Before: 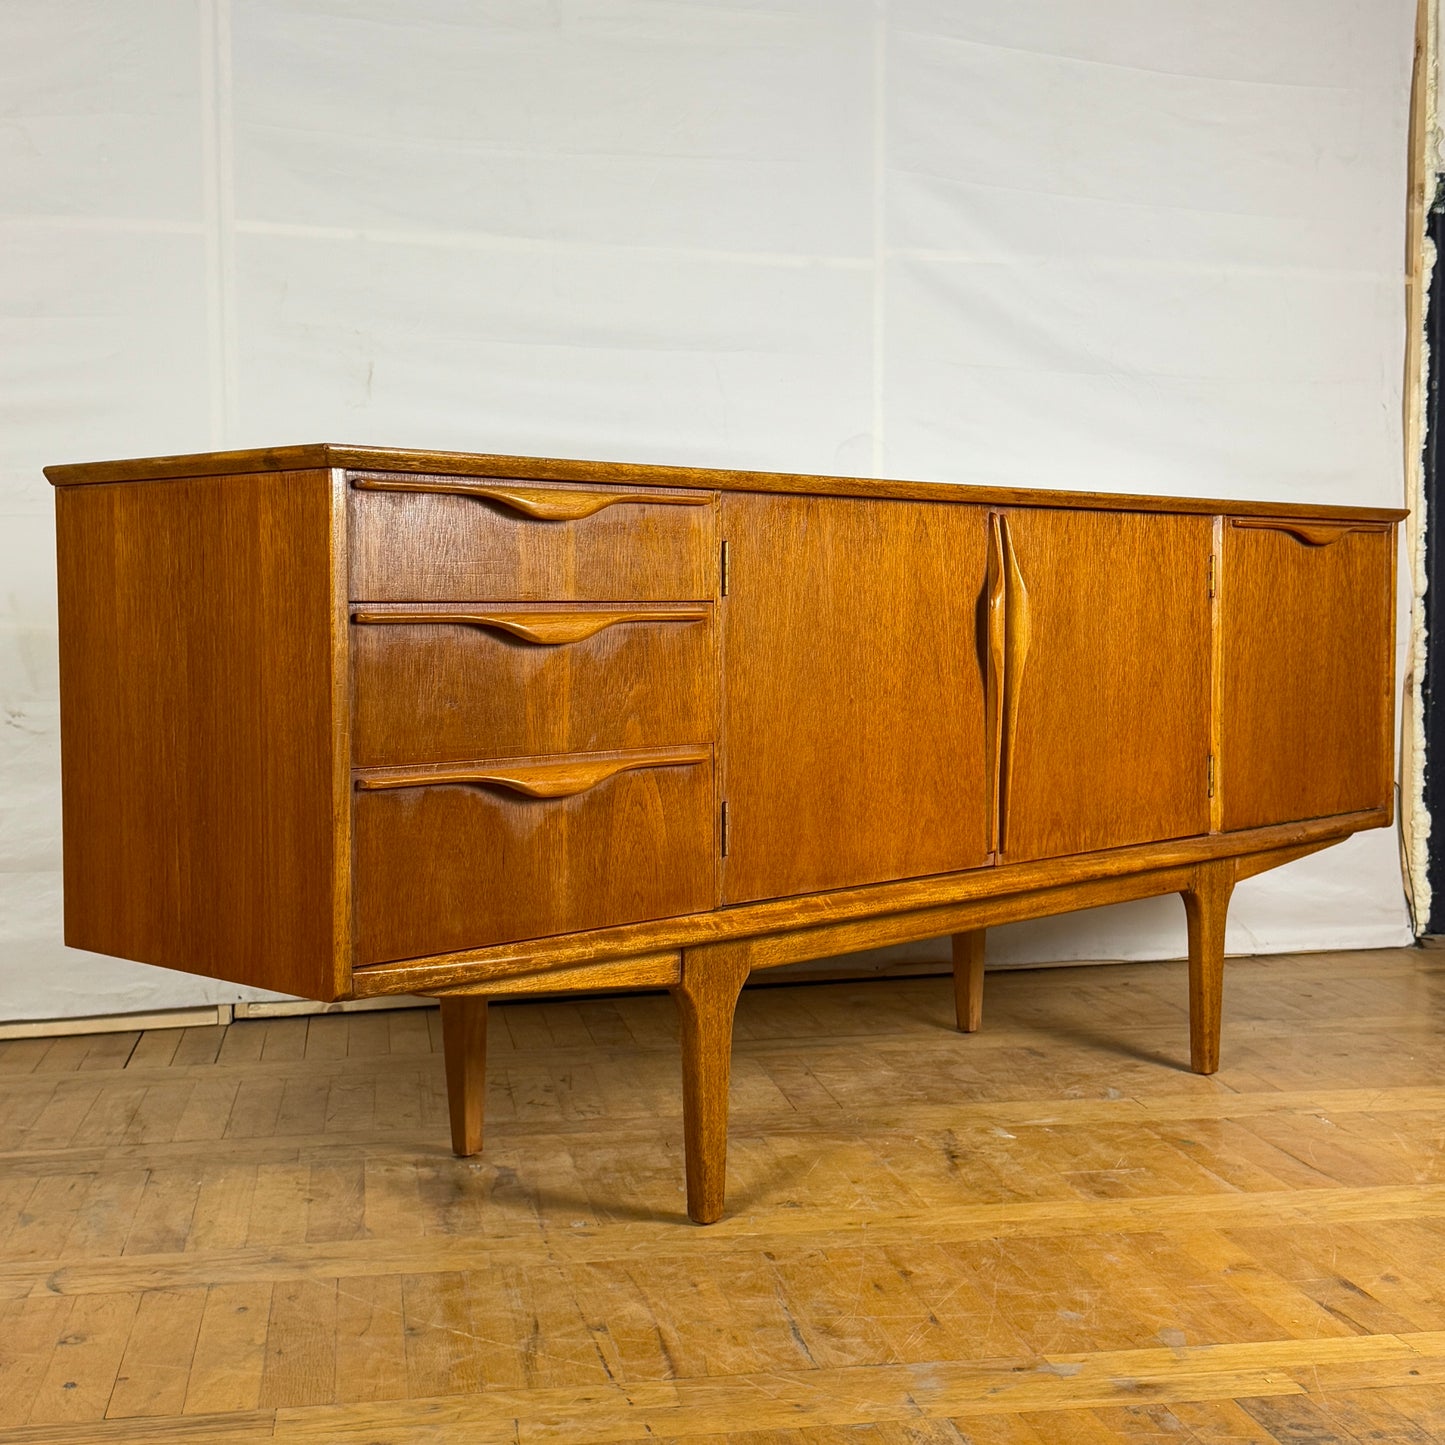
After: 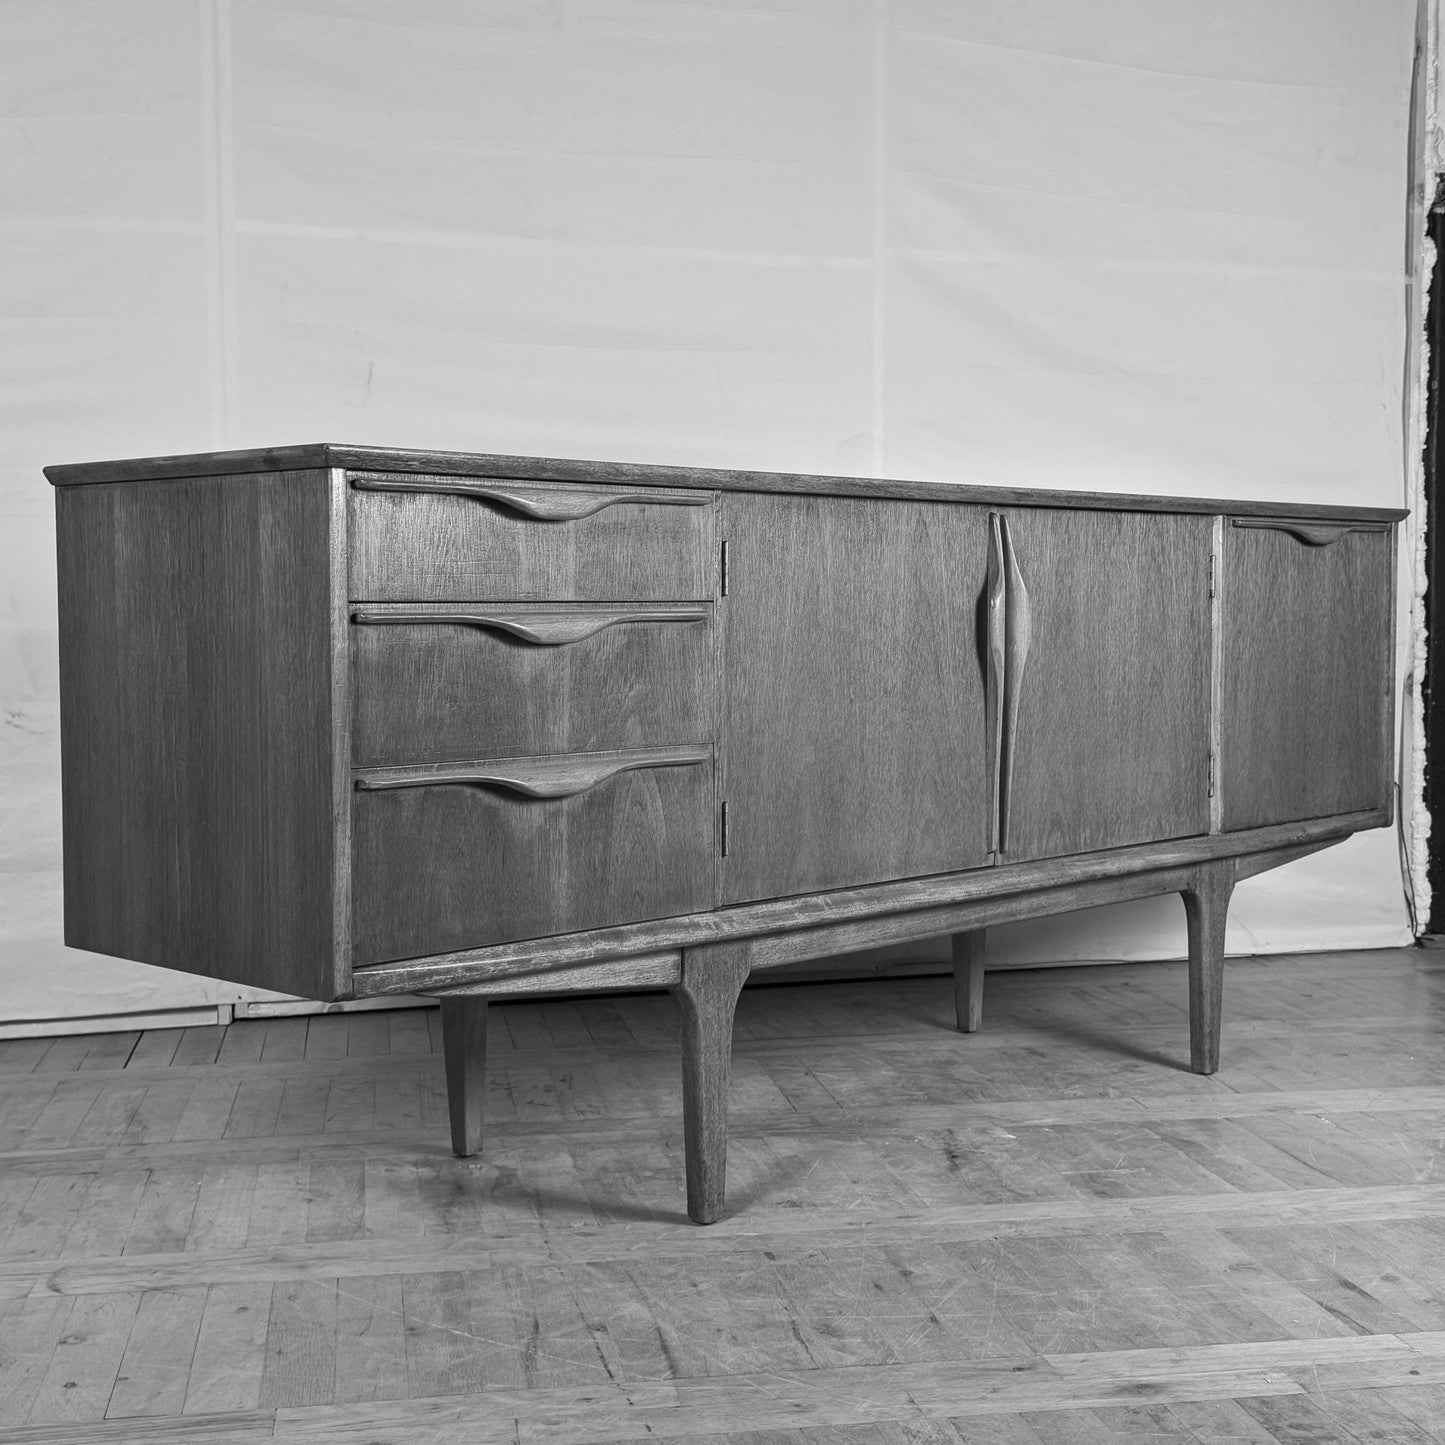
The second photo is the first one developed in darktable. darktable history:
monochrome: a 26.22, b 42.67, size 0.8
